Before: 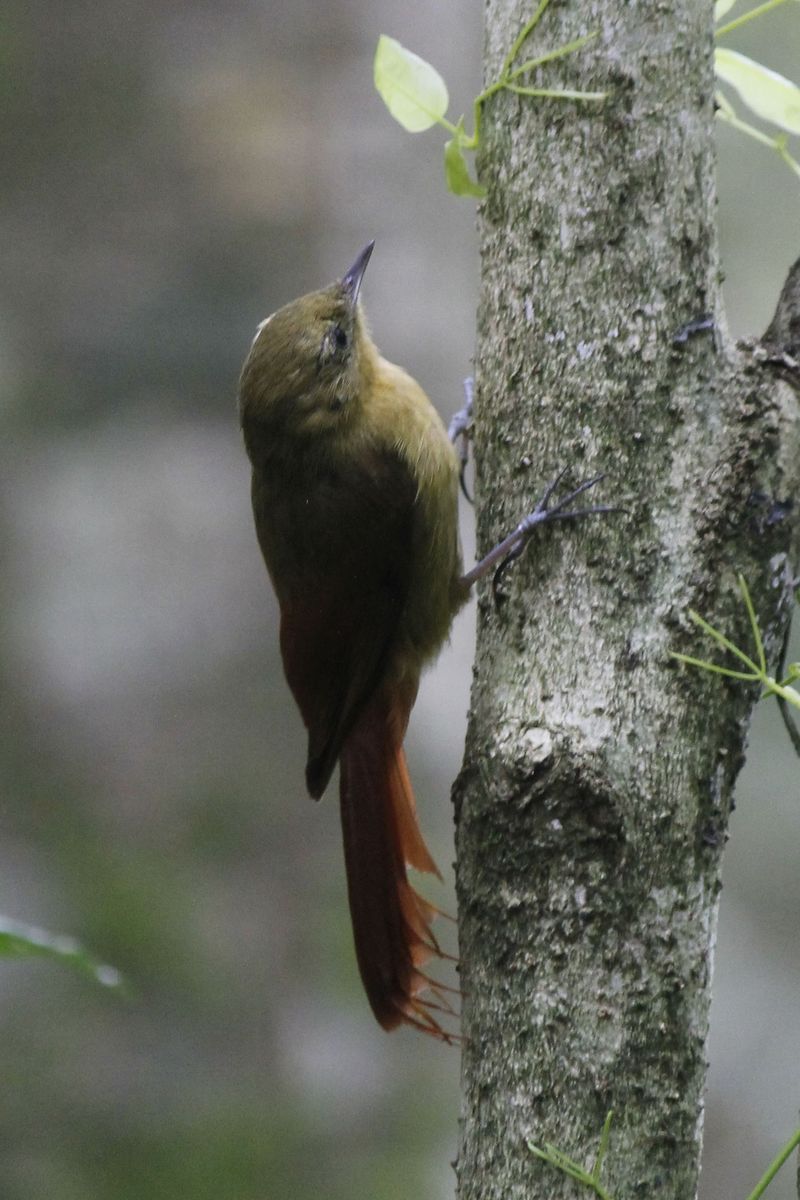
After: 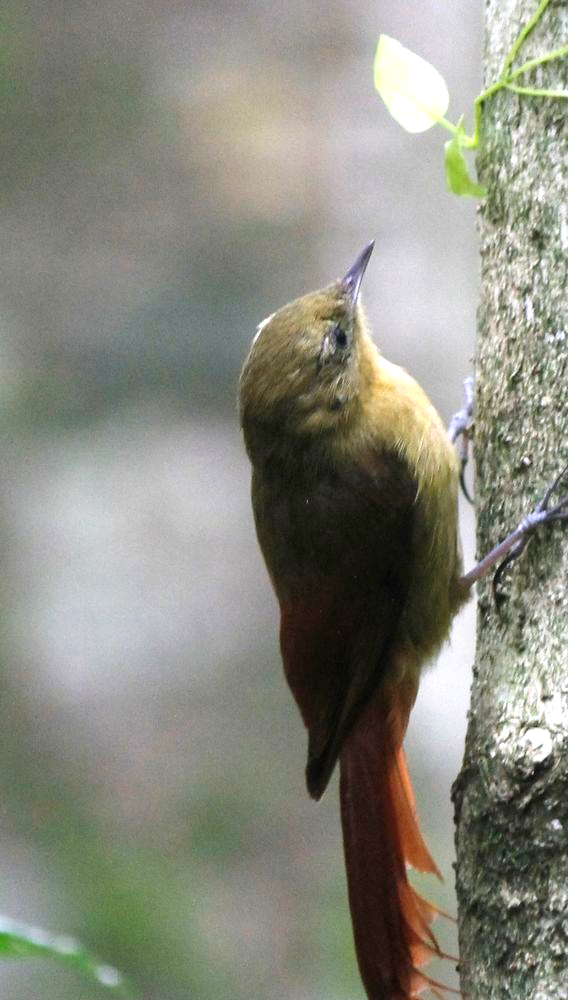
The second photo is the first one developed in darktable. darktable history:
crop: right 28.885%, bottom 16.626%
exposure: black level correction 0, exposure 1 EV, compensate exposure bias true, compensate highlight preservation false
